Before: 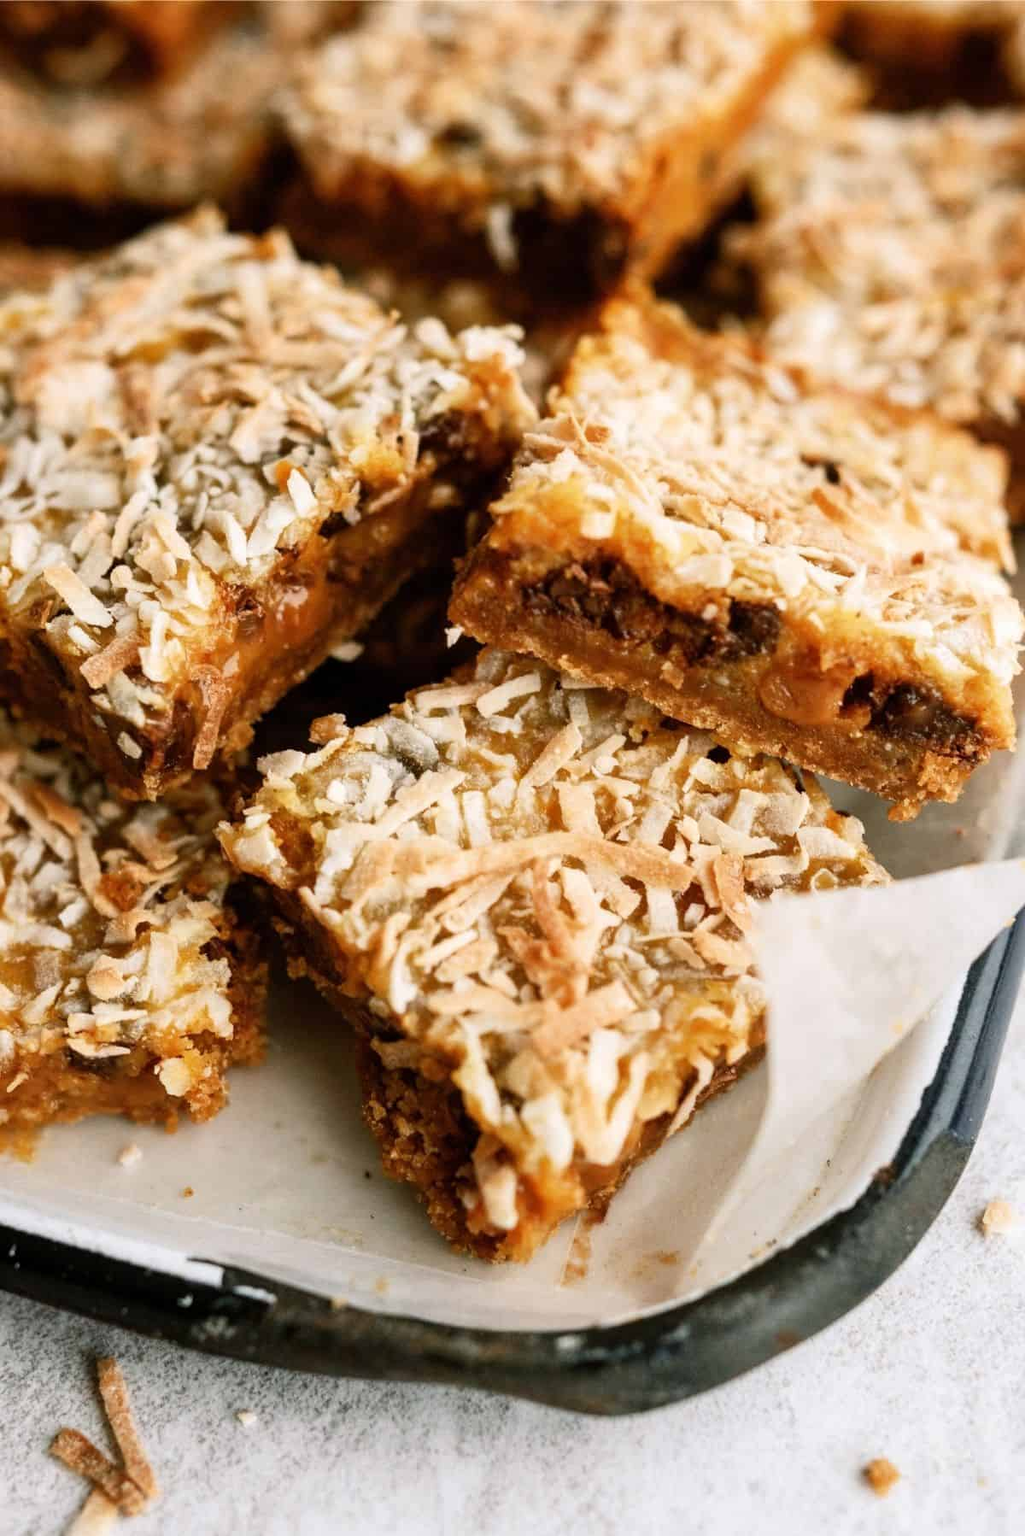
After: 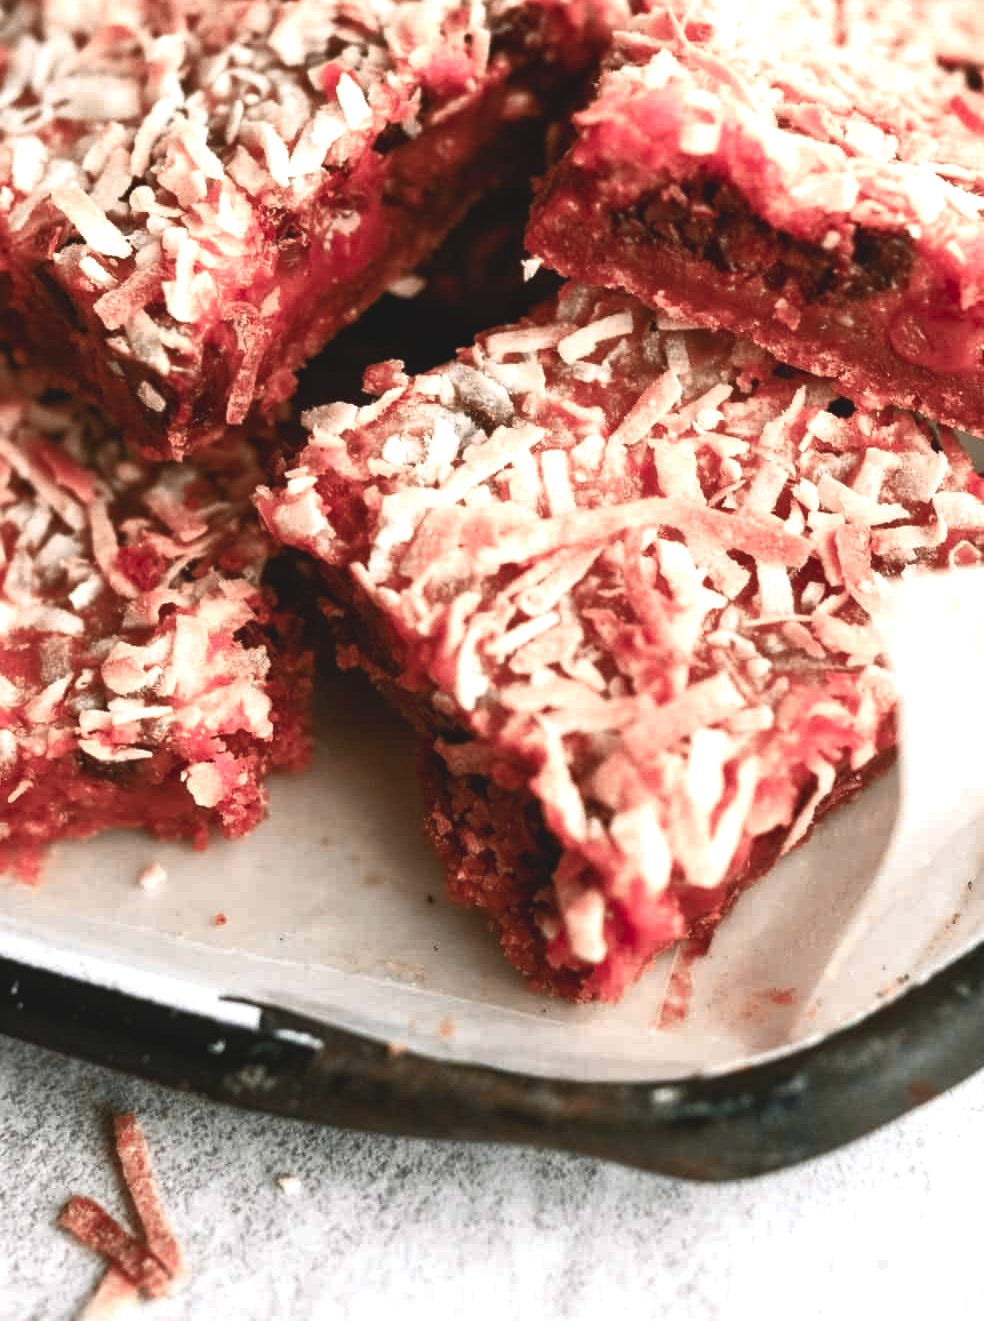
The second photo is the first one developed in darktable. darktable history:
tone curve: curves: ch0 [(0, 0.081) (0.483, 0.453) (0.881, 0.992)], color space Lab, independent channels, preserve colors none
crop: top 26.521%, right 17.956%
color zones: curves: ch2 [(0, 0.488) (0.143, 0.417) (0.286, 0.212) (0.429, 0.179) (0.571, 0.154) (0.714, 0.415) (0.857, 0.495) (1, 0.488)]
